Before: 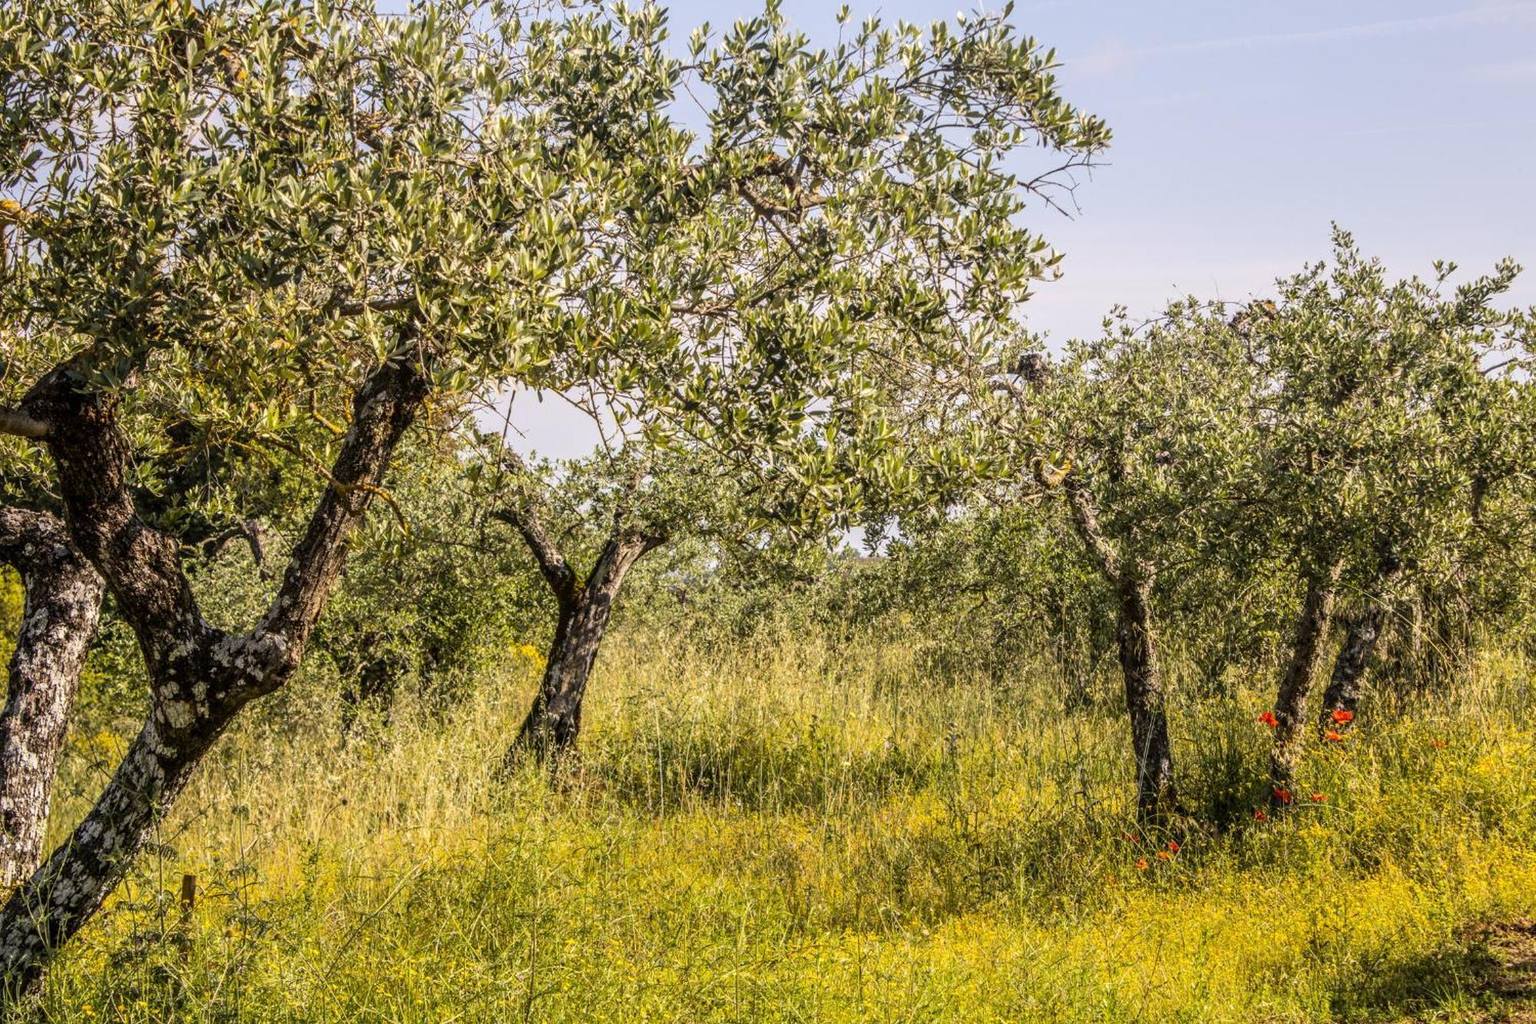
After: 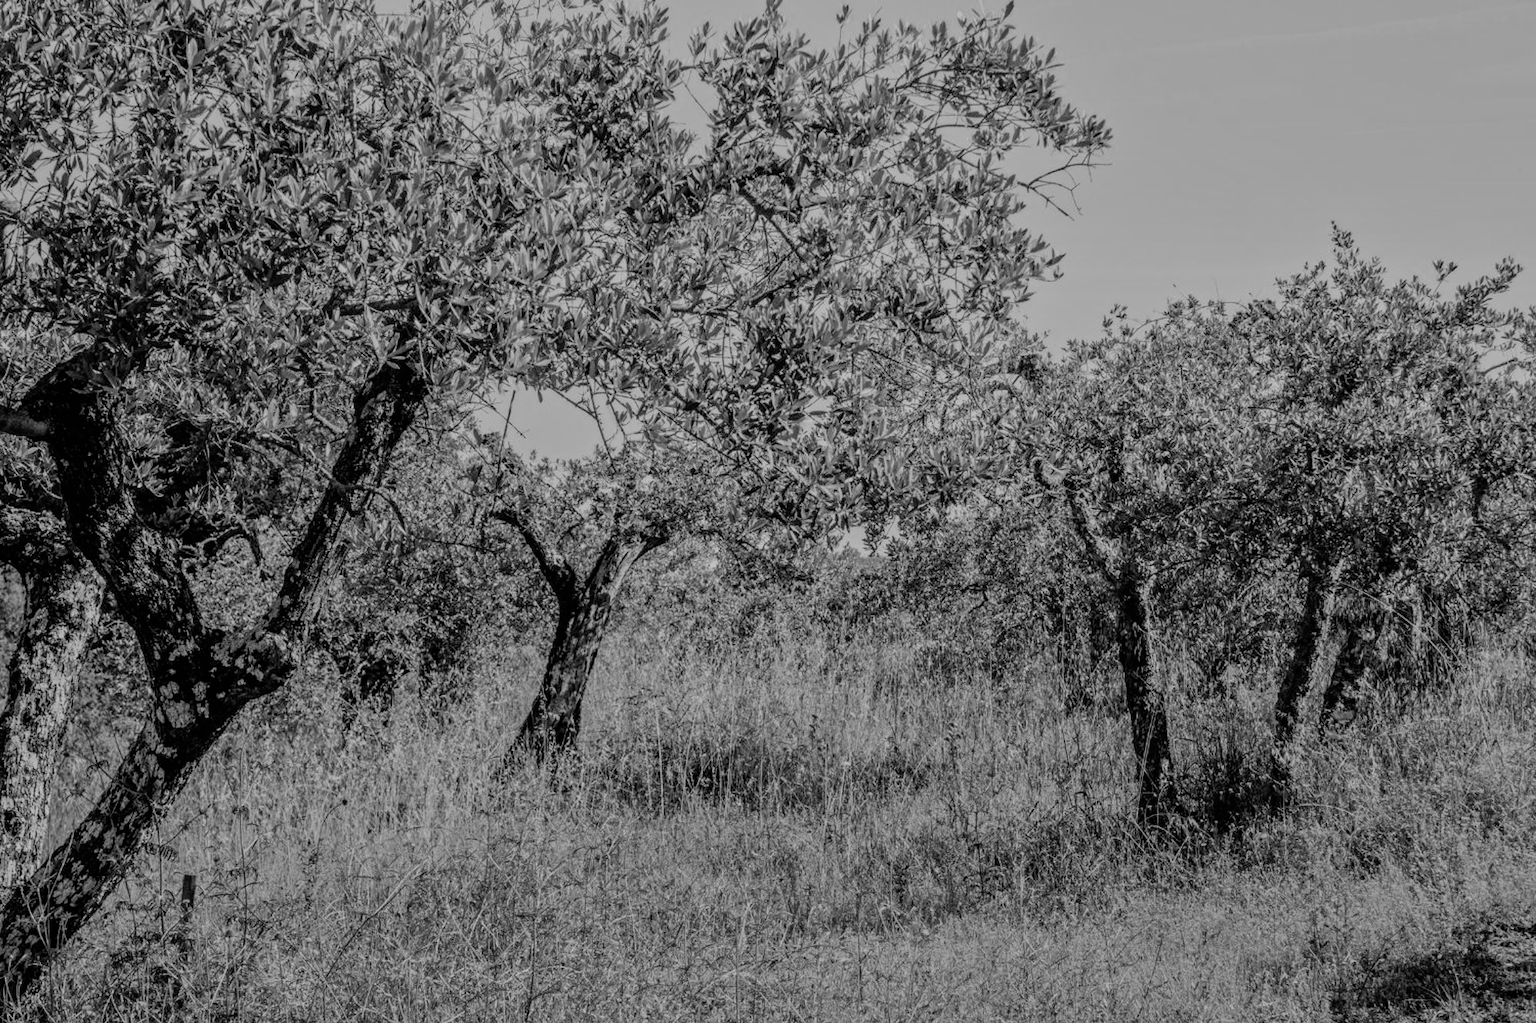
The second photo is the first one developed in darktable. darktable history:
tone equalizer: -8 EV -0.002 EV, -7 EV 0.005 EV, -6 EV -0.008 EV, -5 EV 0.007 EV, -4 EV -0.042 EV, -3 EV -0.233 EV, -2 EV -0.662 EV, -1 EV -0.983 EV, +0 EV -0.969 EV, smoothing diameter 2%, edges refinement/feathering 20, mask exposure compensation -1.57 EV, filter diffusion 5
color balance rgb: linear chroma grading › global chroma 15%, perceptual saturation grading › global saturation 30%
filmic rgb: black relative exposure -7.92 EV, white relative exposure 4.13 EV, threshold 3 EV, hardness 4.02, latitude 51.22%, contrast 1.013, shadows ↔ highlights balance 5.35%, color science v5 (2021), contrast in shadows safe, contrast in highlights safe, enable highlight reconstruction true
color calibration: output gray [0.25, 0.35, 0.4, 0], x 0.383, y 0.372, temperature 3905.17 K
